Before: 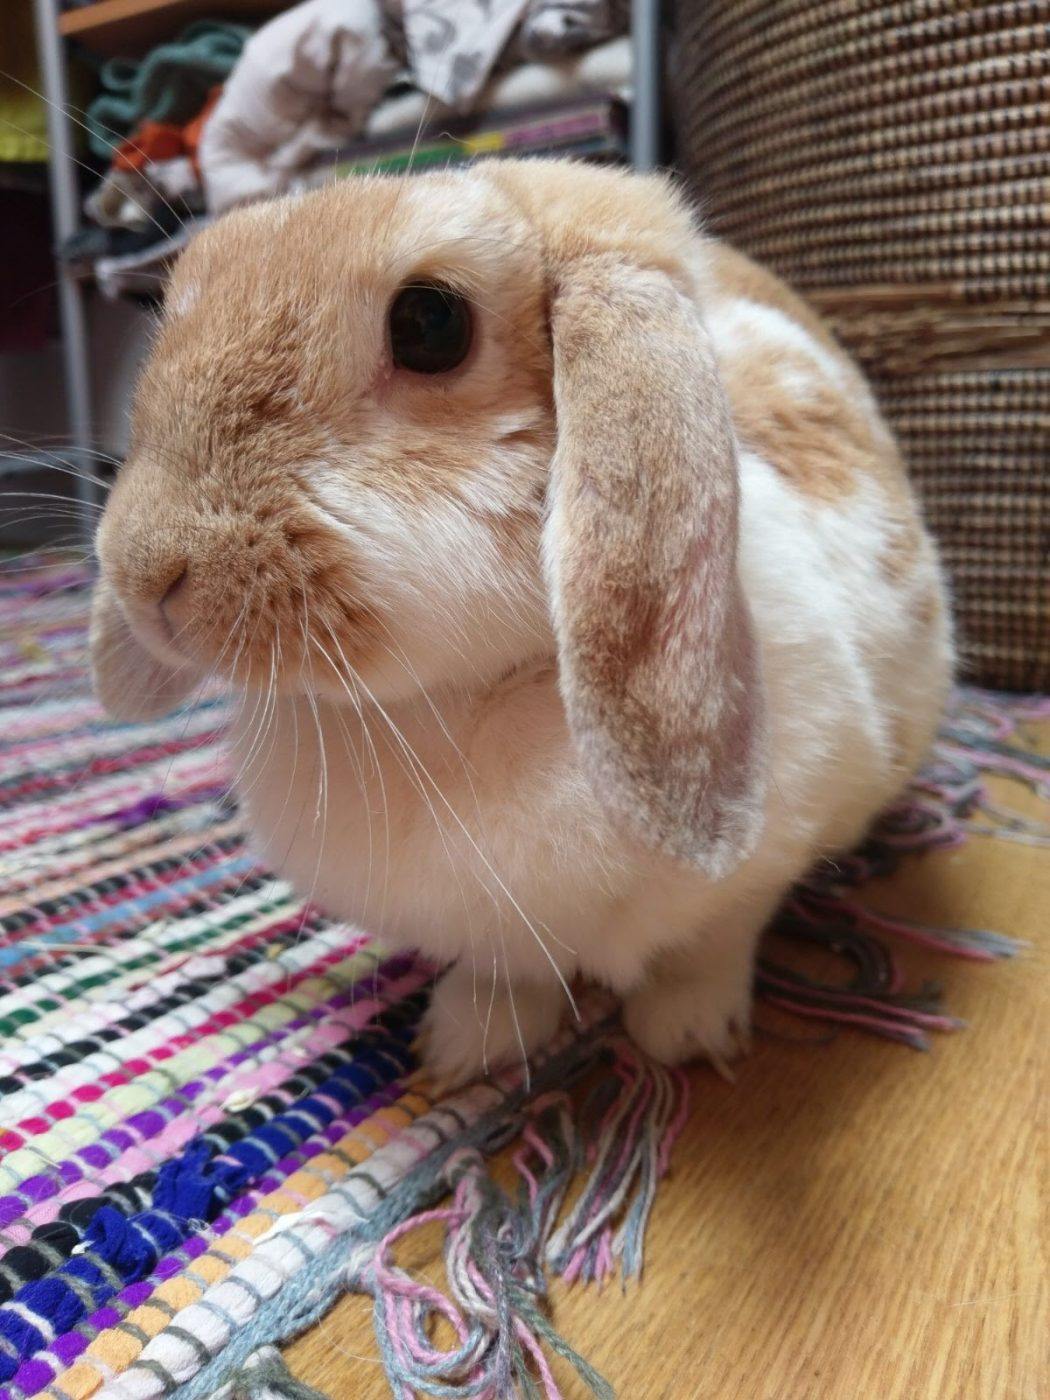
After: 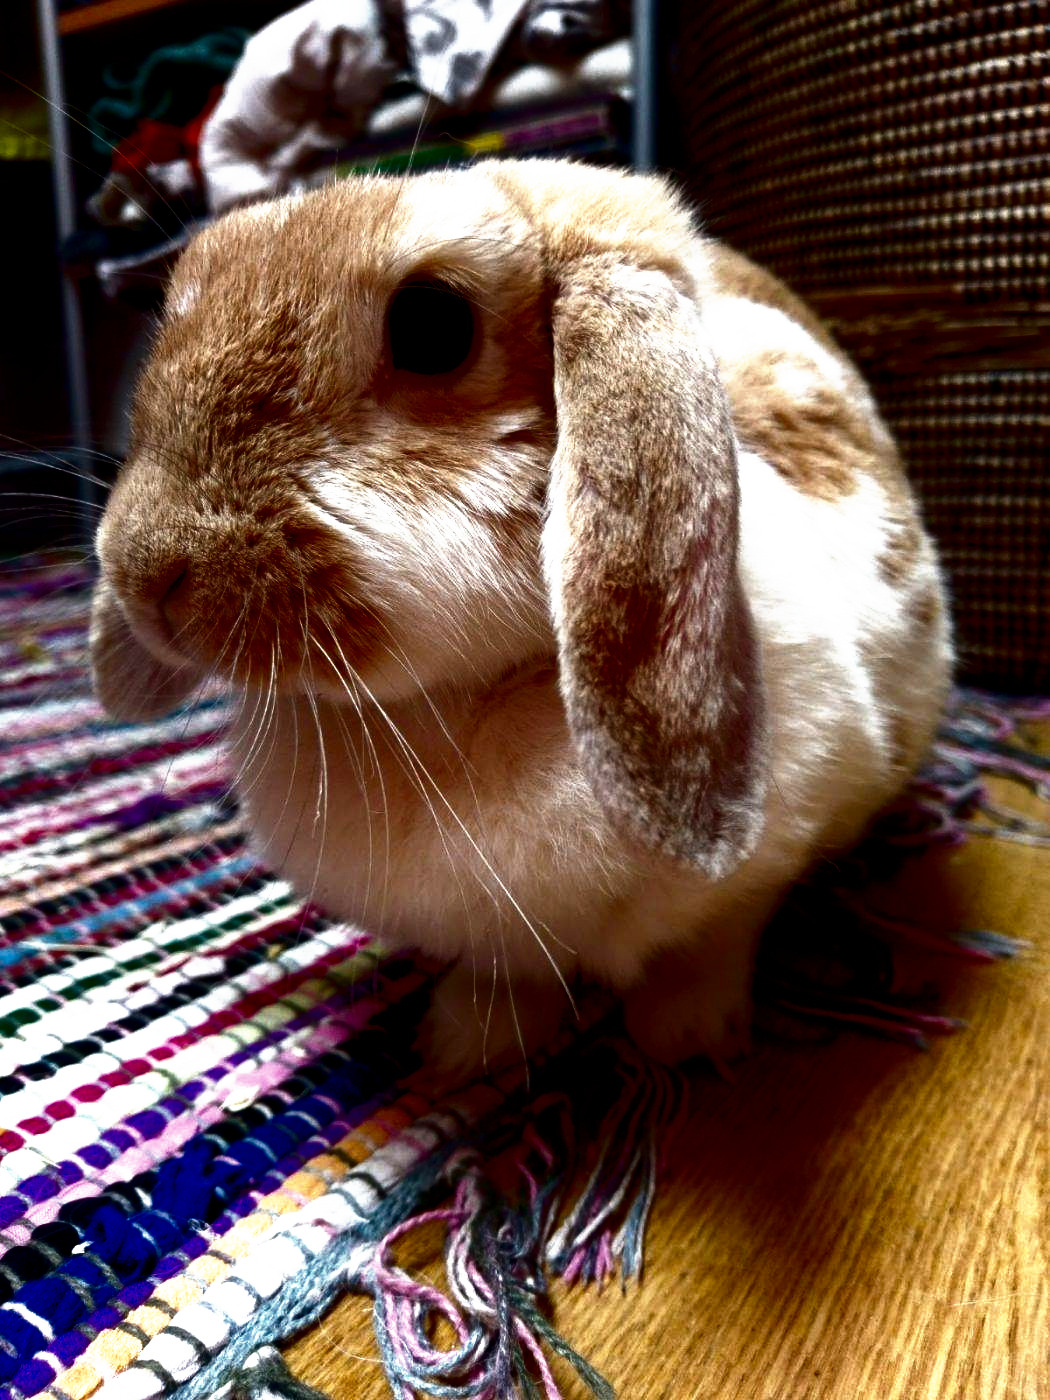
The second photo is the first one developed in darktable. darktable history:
contrast brightness saturation: brightness -0.52
filmic rgb: black relative exposure -8.2 EV, white relative exposure 2.2 EV, threshold 3 EV, hardness 7.11, latitude 85.74%, contrast 1.696, highlights saturation mix -4%, shadows ↔ highlights balance -2.69%, preserve chrominance no, color science v5 (2021), contrast in shadows safe, contrast in highlights safe, enable highlight reconstruction true
